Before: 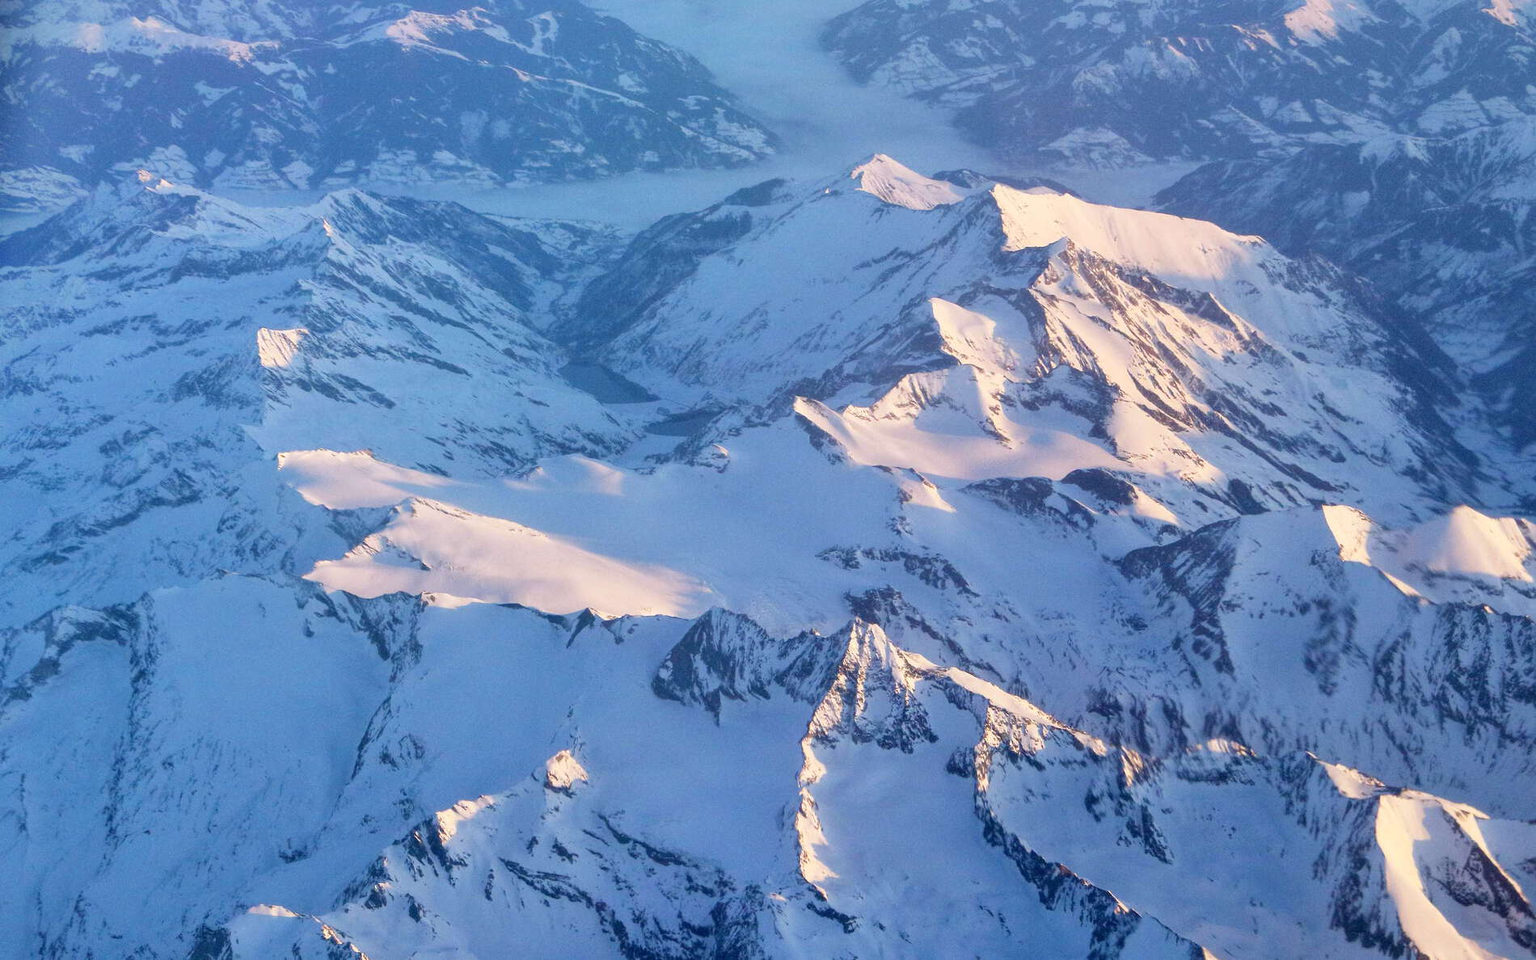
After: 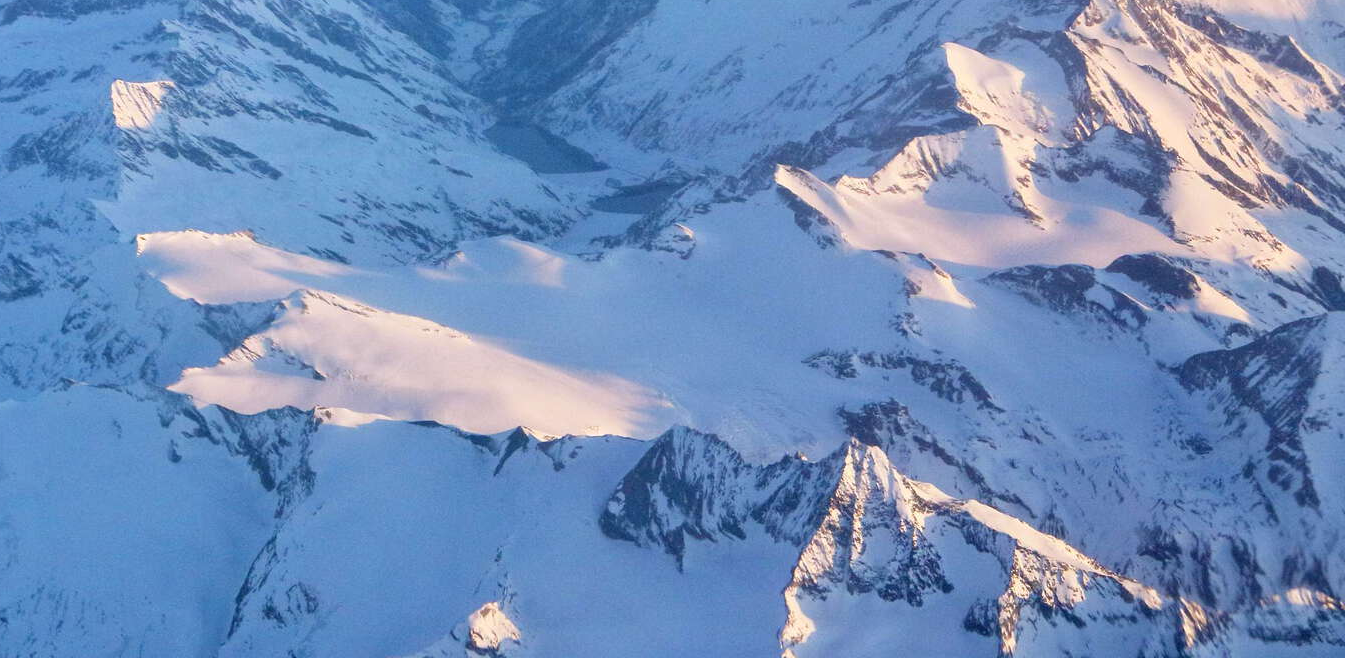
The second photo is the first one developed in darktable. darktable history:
crop: left 10.945%, top 27.521%, right 18.247%, bottom 17.025%
